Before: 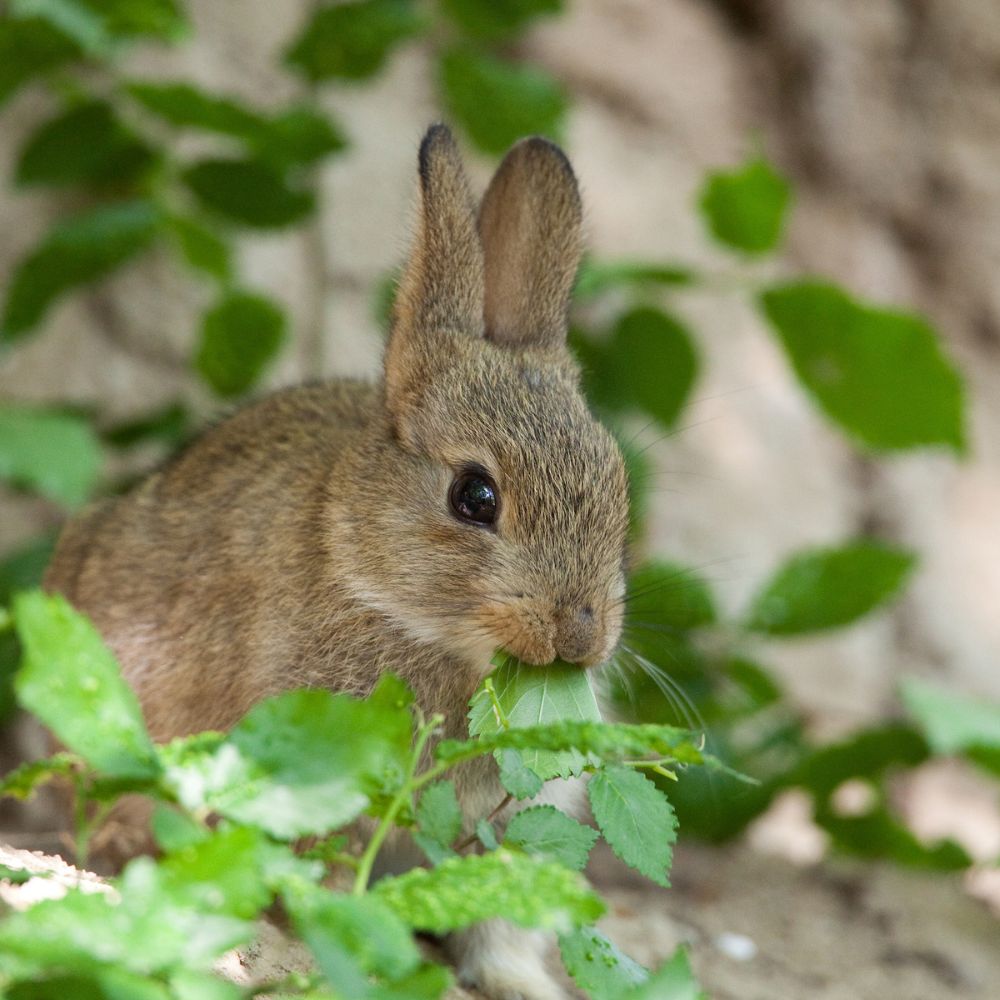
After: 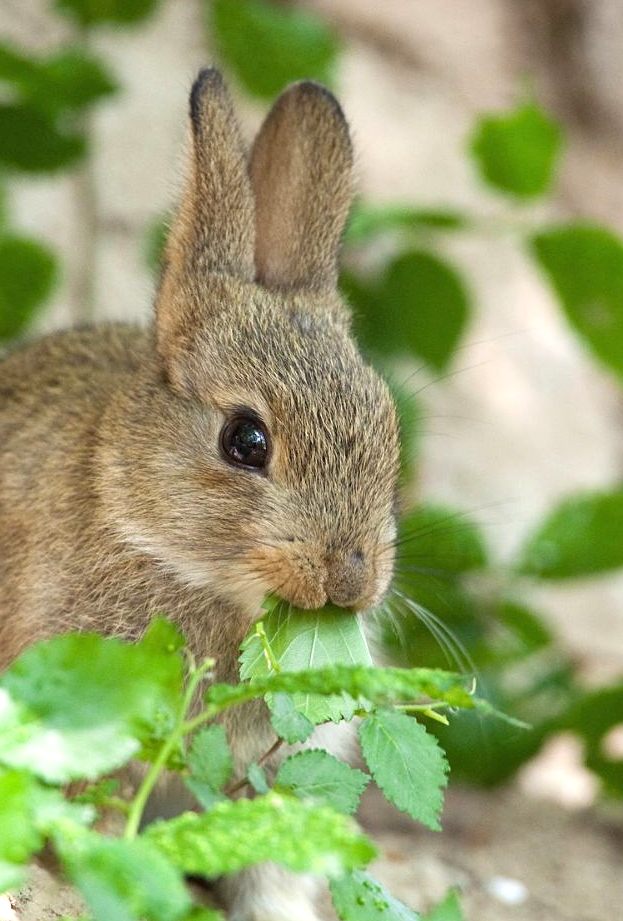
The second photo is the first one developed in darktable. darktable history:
sharpen: amount 0.2
crop and rotate: left 22.918%, top 5.629%, right 14.711%, bottom 2.247%
exposure: black level correction 0, exposure 0.5 EV, compensate exposure bias true, compensate highlight preservation false
